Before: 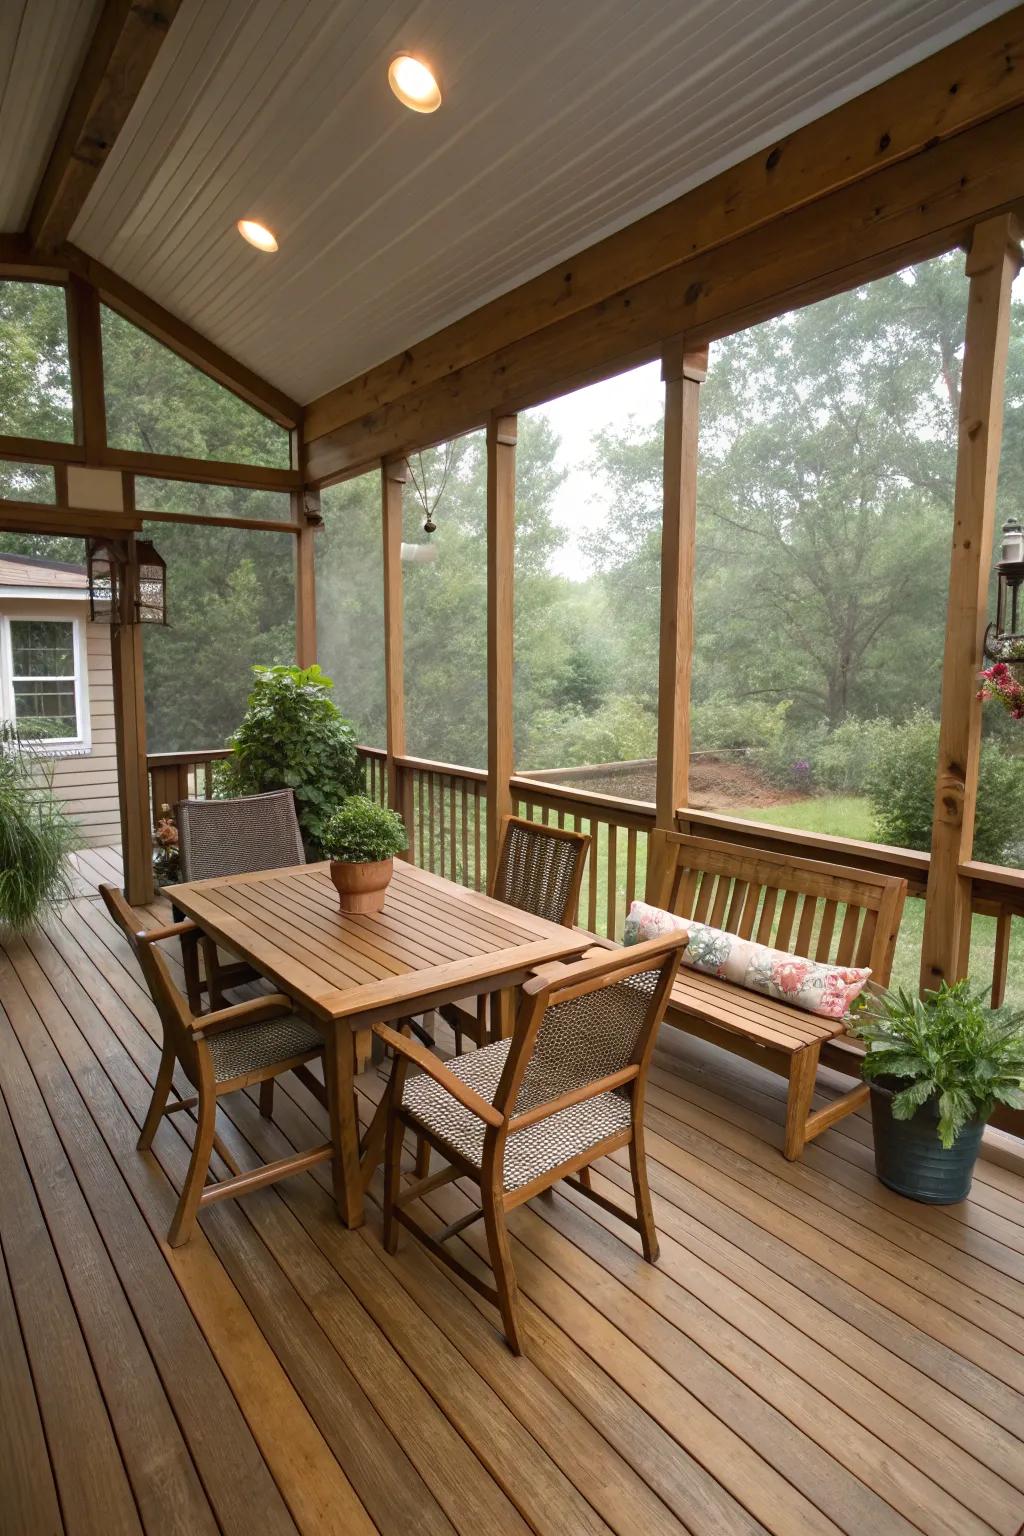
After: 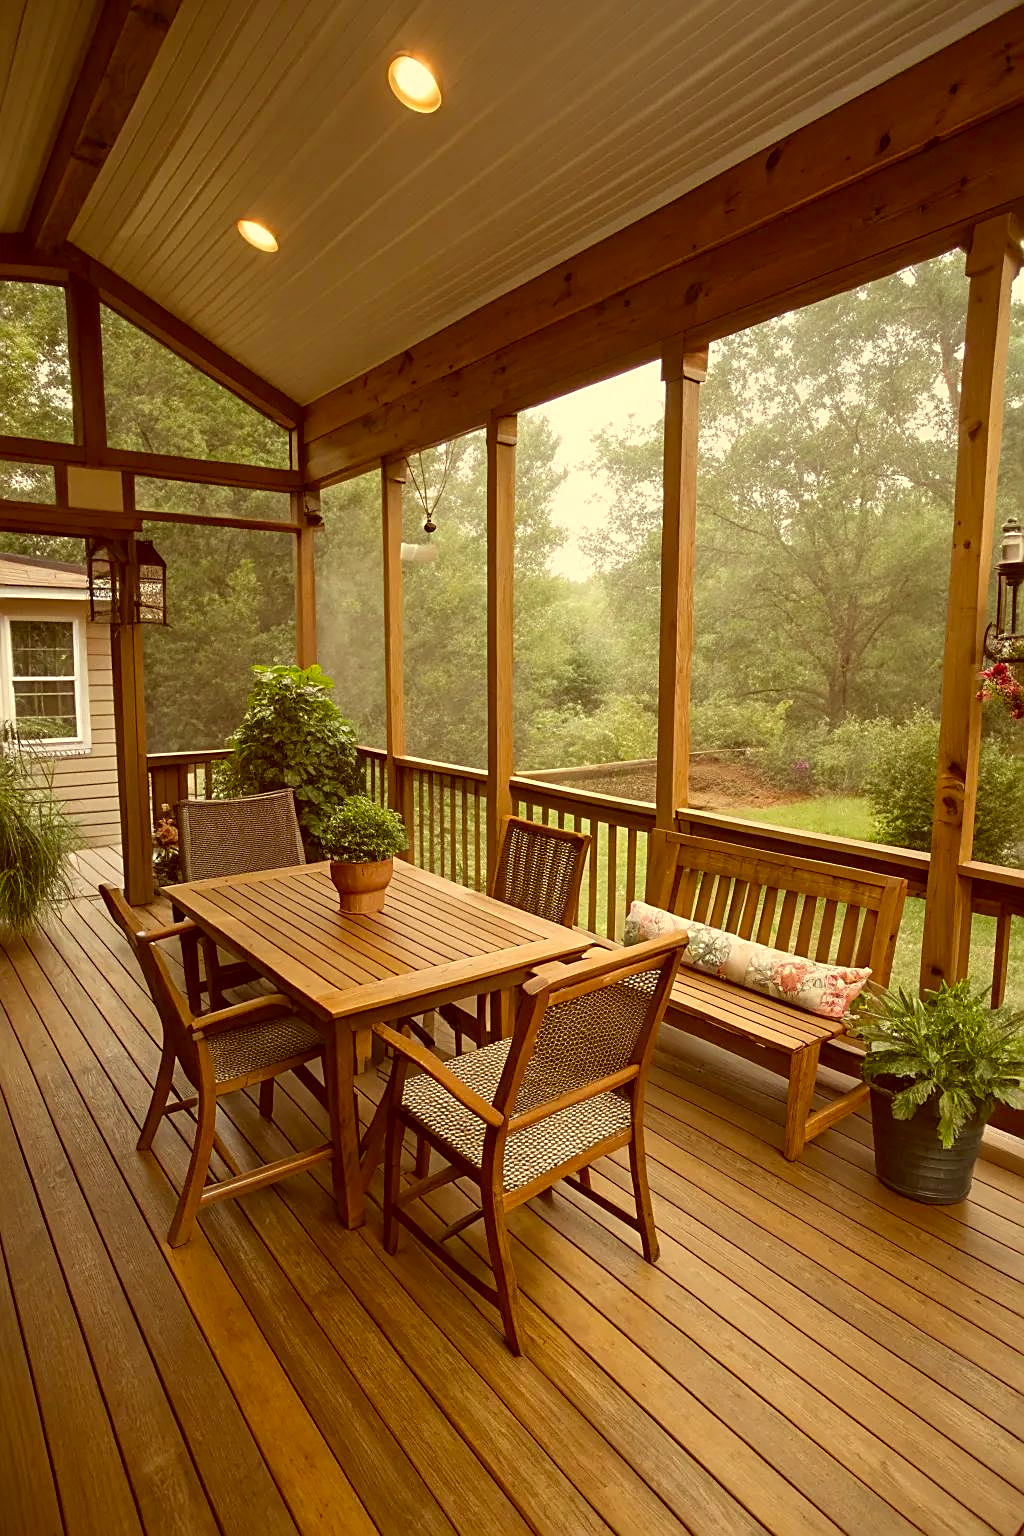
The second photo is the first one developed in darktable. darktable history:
sharpen: amount 0.575
exposure: exposure -0.021 EV, compensate highlight preservation false
color correction: highlights a* 1.12, highlights b* 24.26, shadows a* 15.58, shadows b* 24.26
